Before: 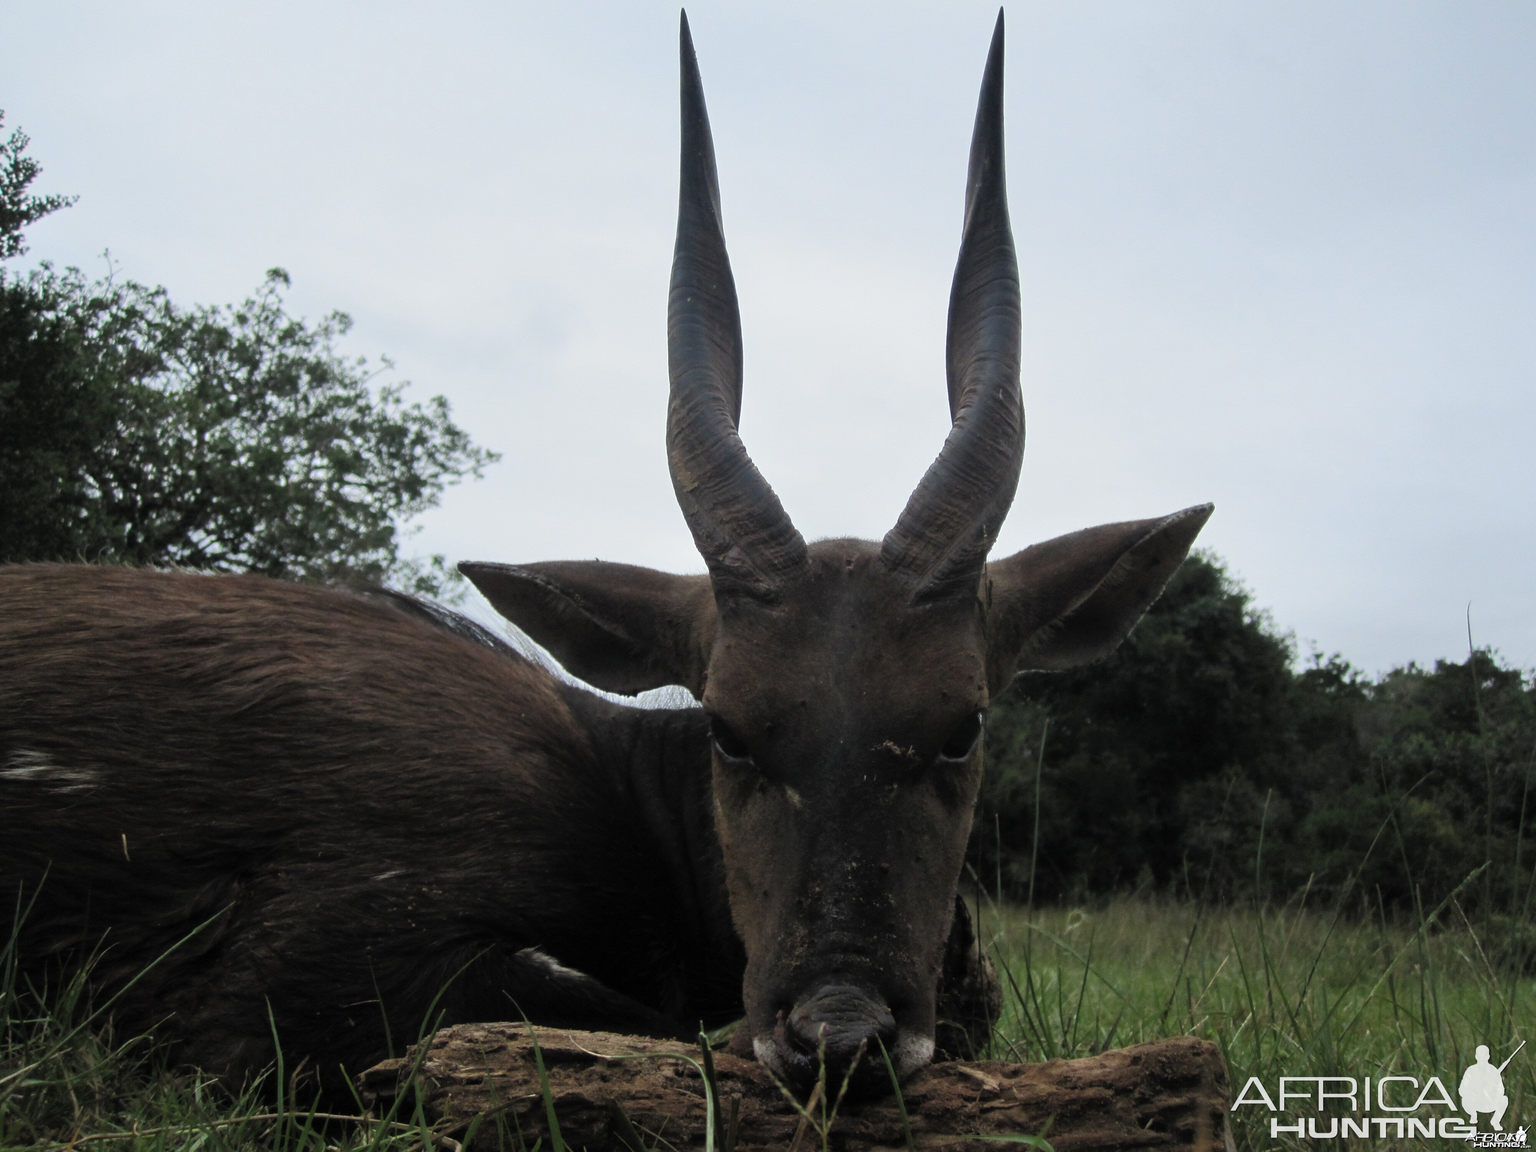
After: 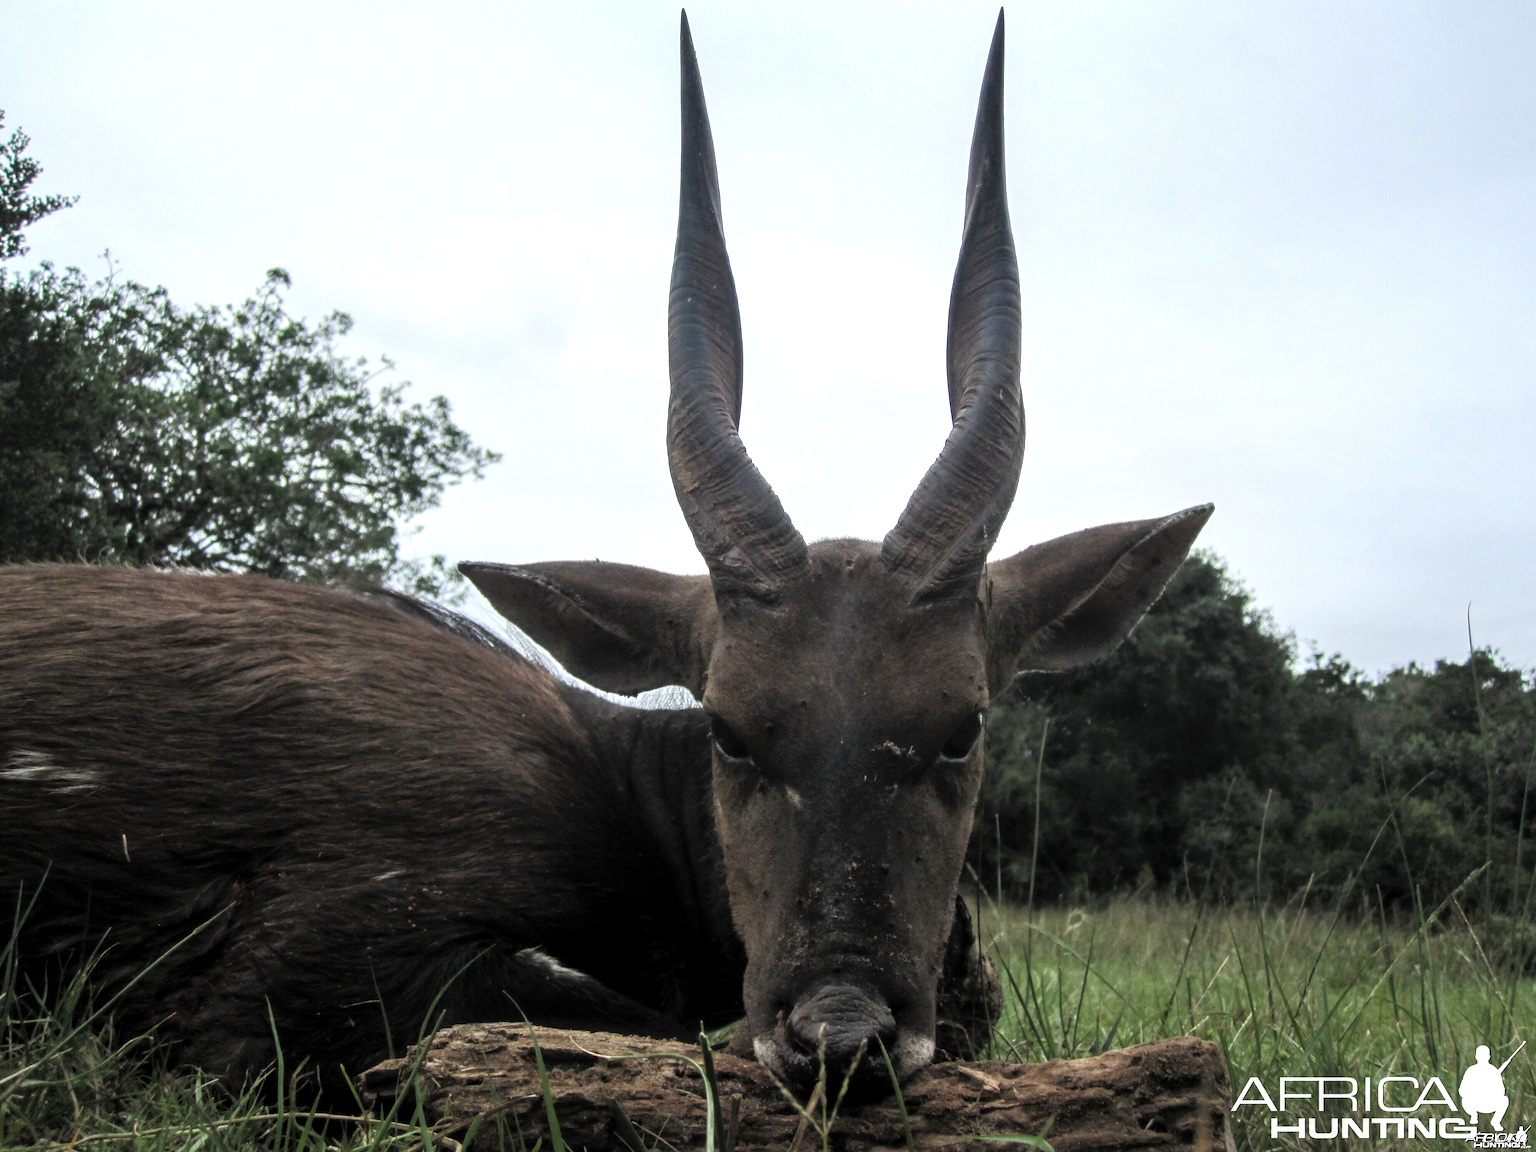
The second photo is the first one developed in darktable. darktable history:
exposure: black level correction 0.001, exposure 0.5 EV, compensate exposure bias true, compensate highlight preservation false
local contrast: detail 130%
